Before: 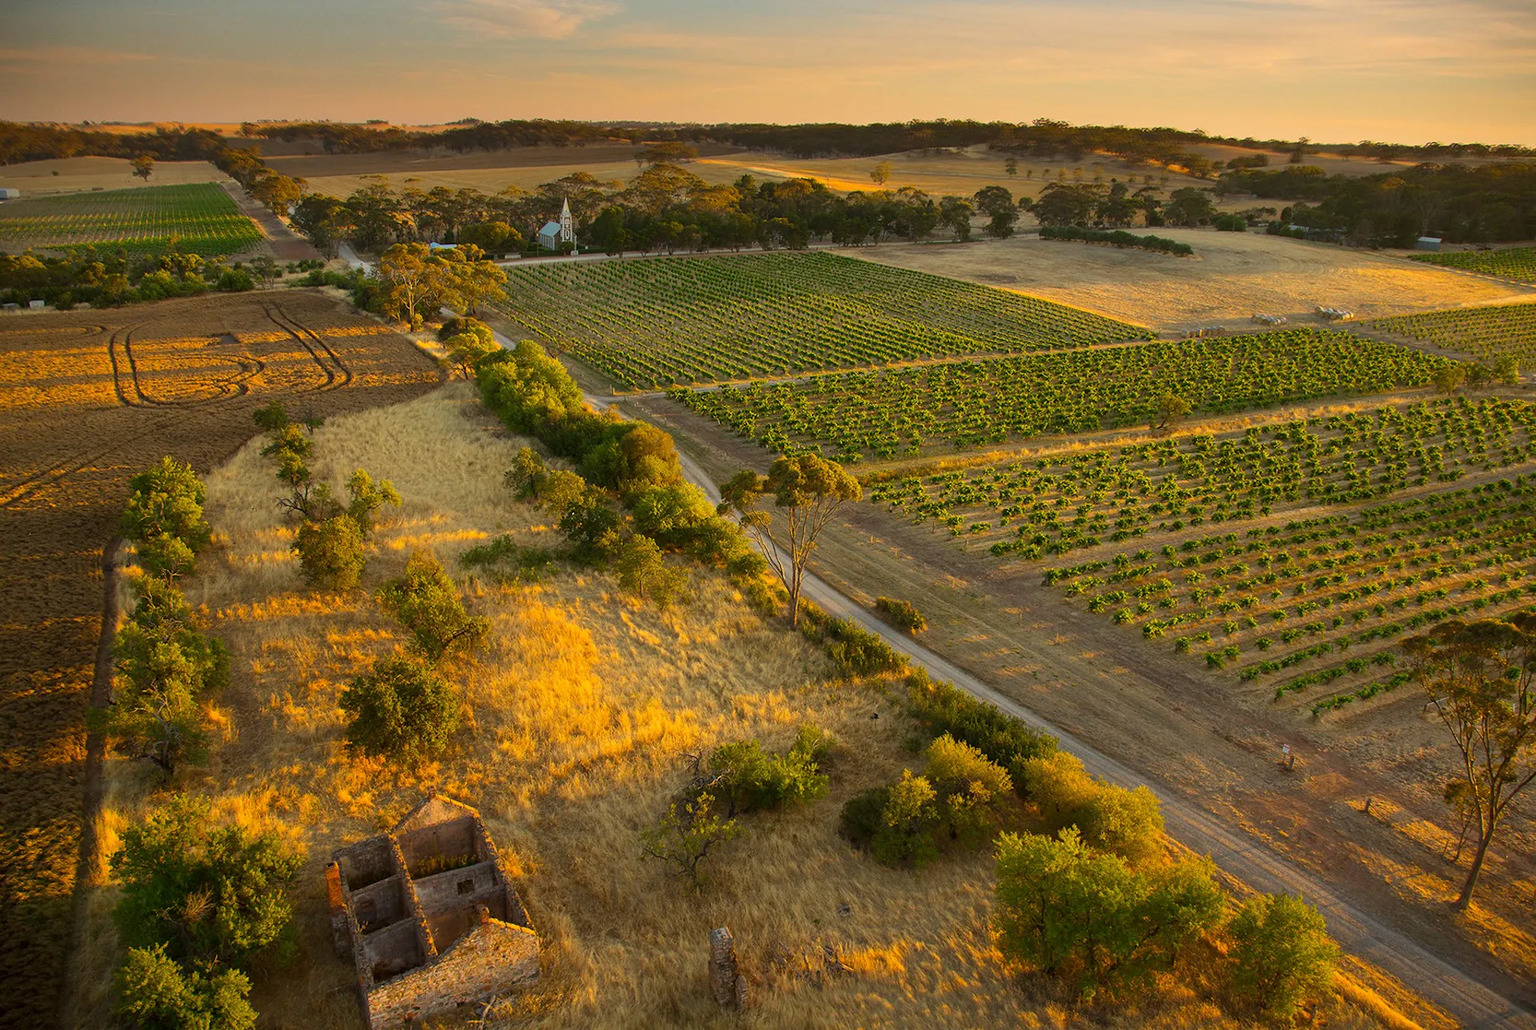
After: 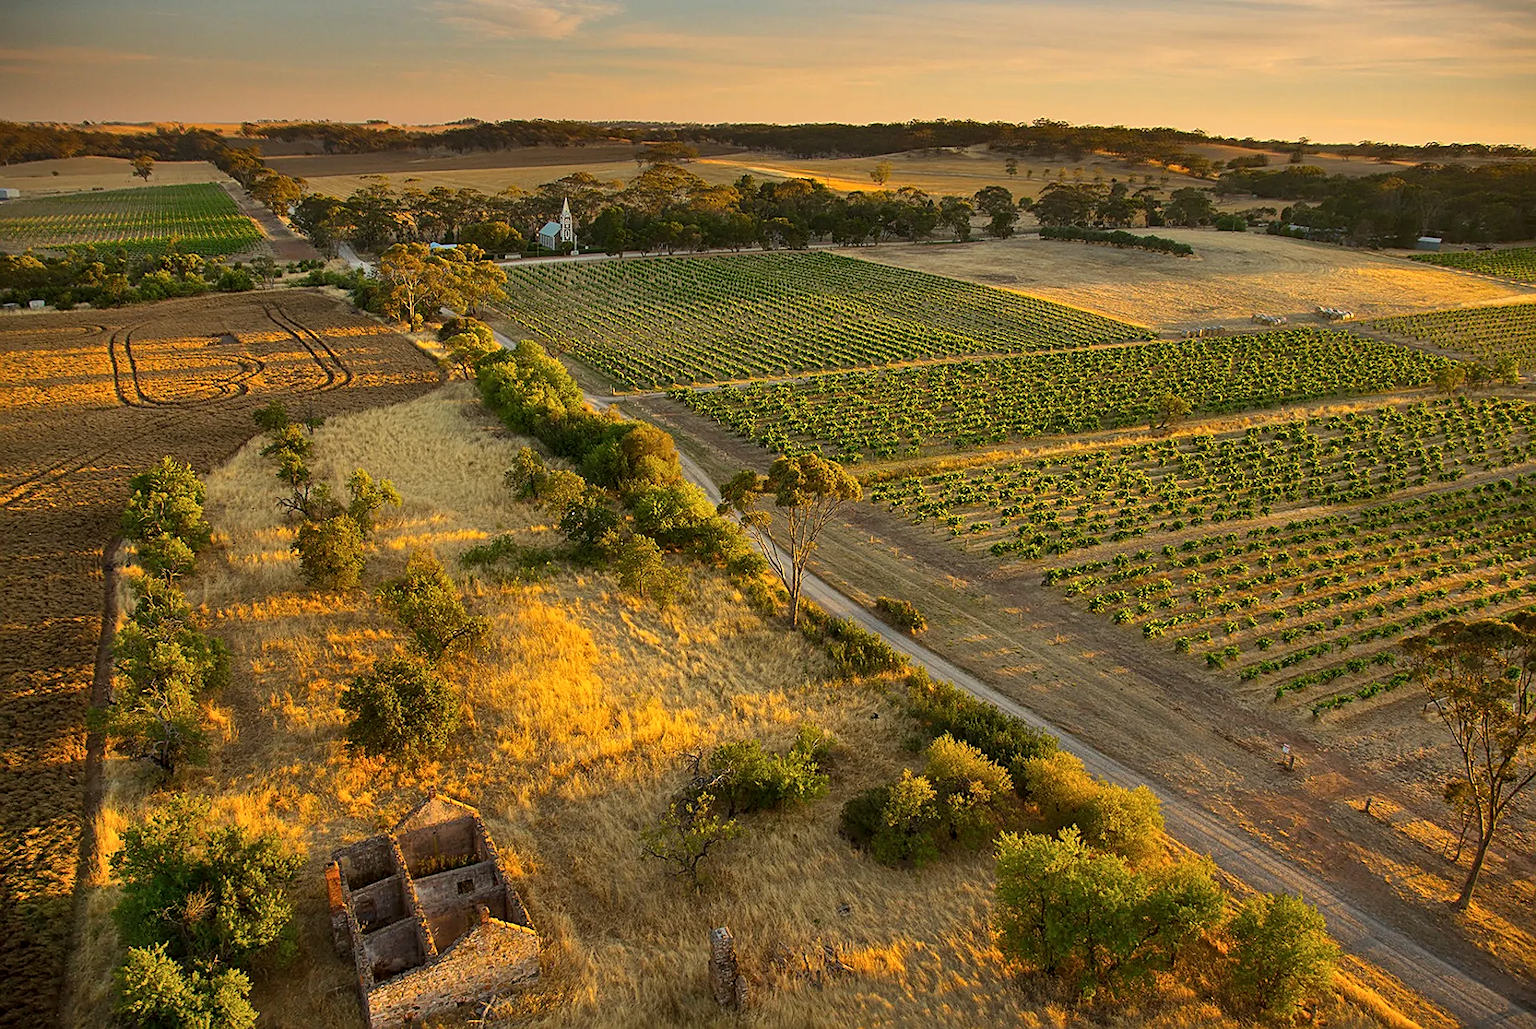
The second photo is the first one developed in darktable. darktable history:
local contrast: highlights 106%, shadows 102%, detail 120%, midtone range 0.2
sharpen: amount 0.579
shadows and highlights: shadows 48.78, highlights -41.92, soften with gaussian
